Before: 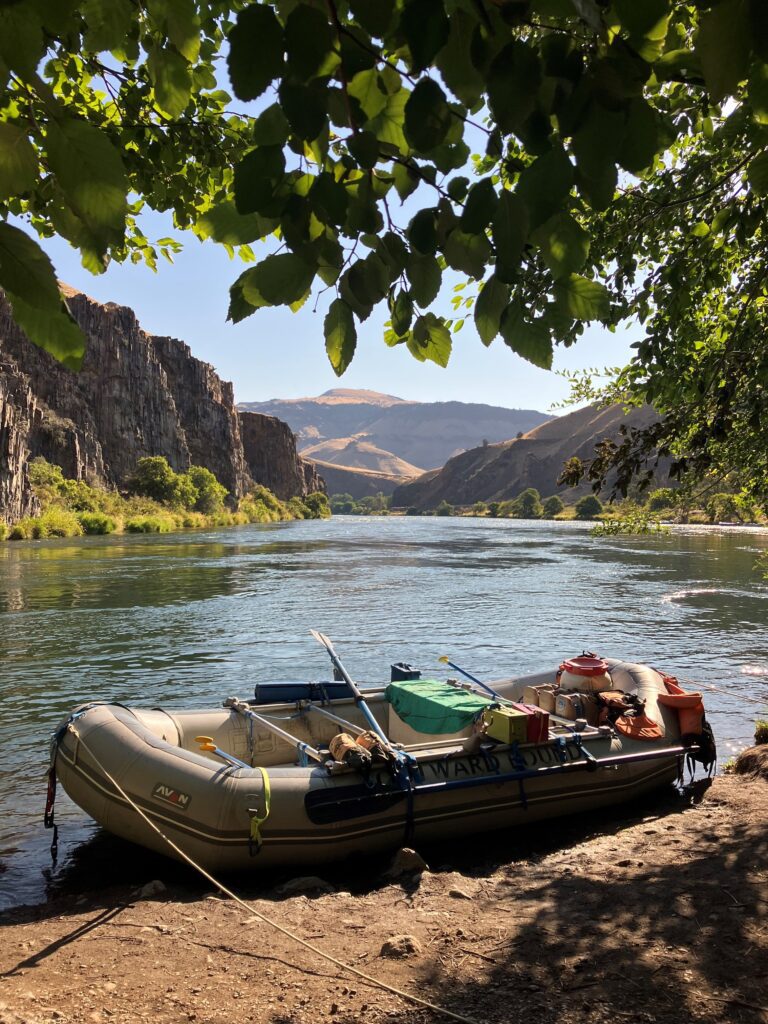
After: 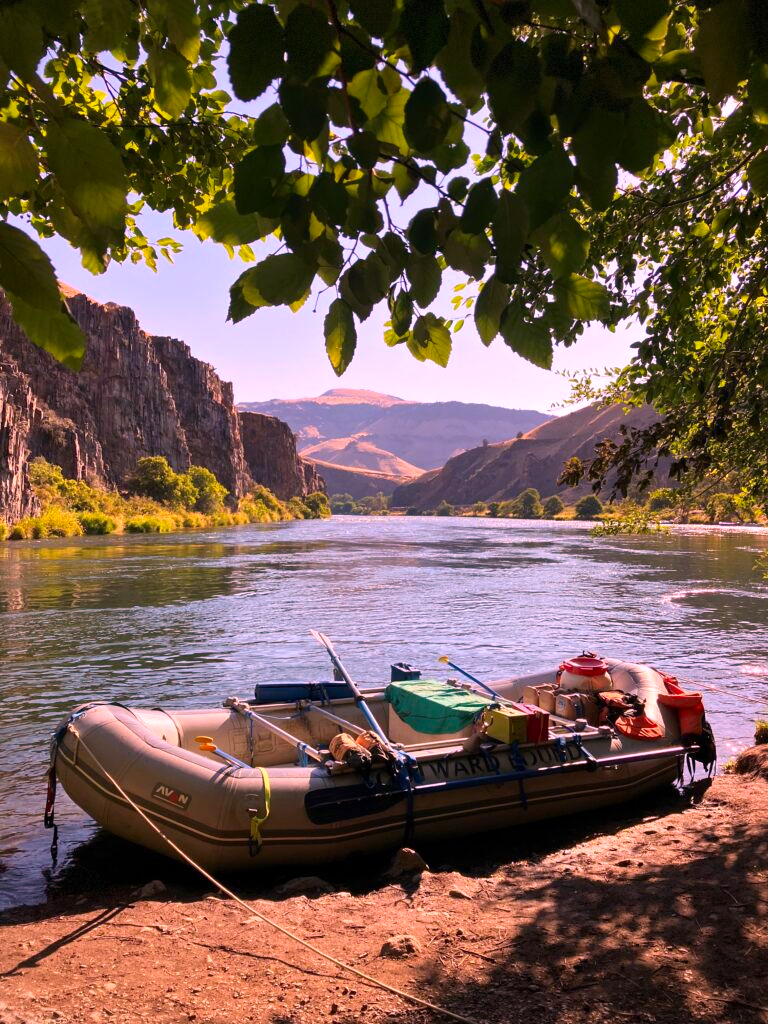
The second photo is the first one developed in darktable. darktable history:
white balance: red 1.188, blue 1.11
color correction: saturation 1.32
vignetting: fall-off start 97.28%, fall-off radius 79%, brightness -0.462, saturation -0.3, width/height ratio 1.114, dithering 8-bit output, unbound false
